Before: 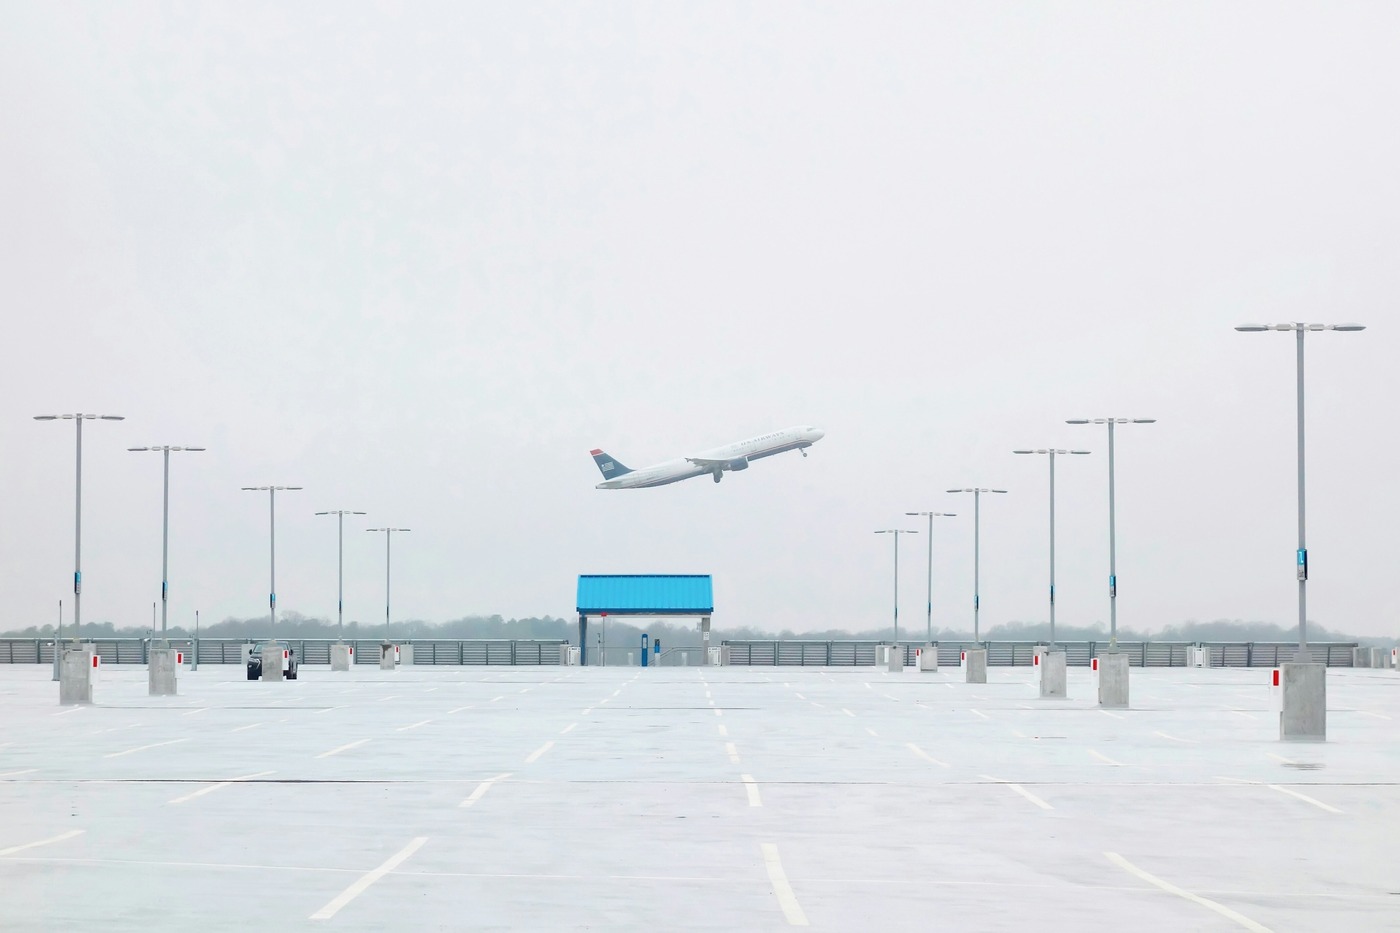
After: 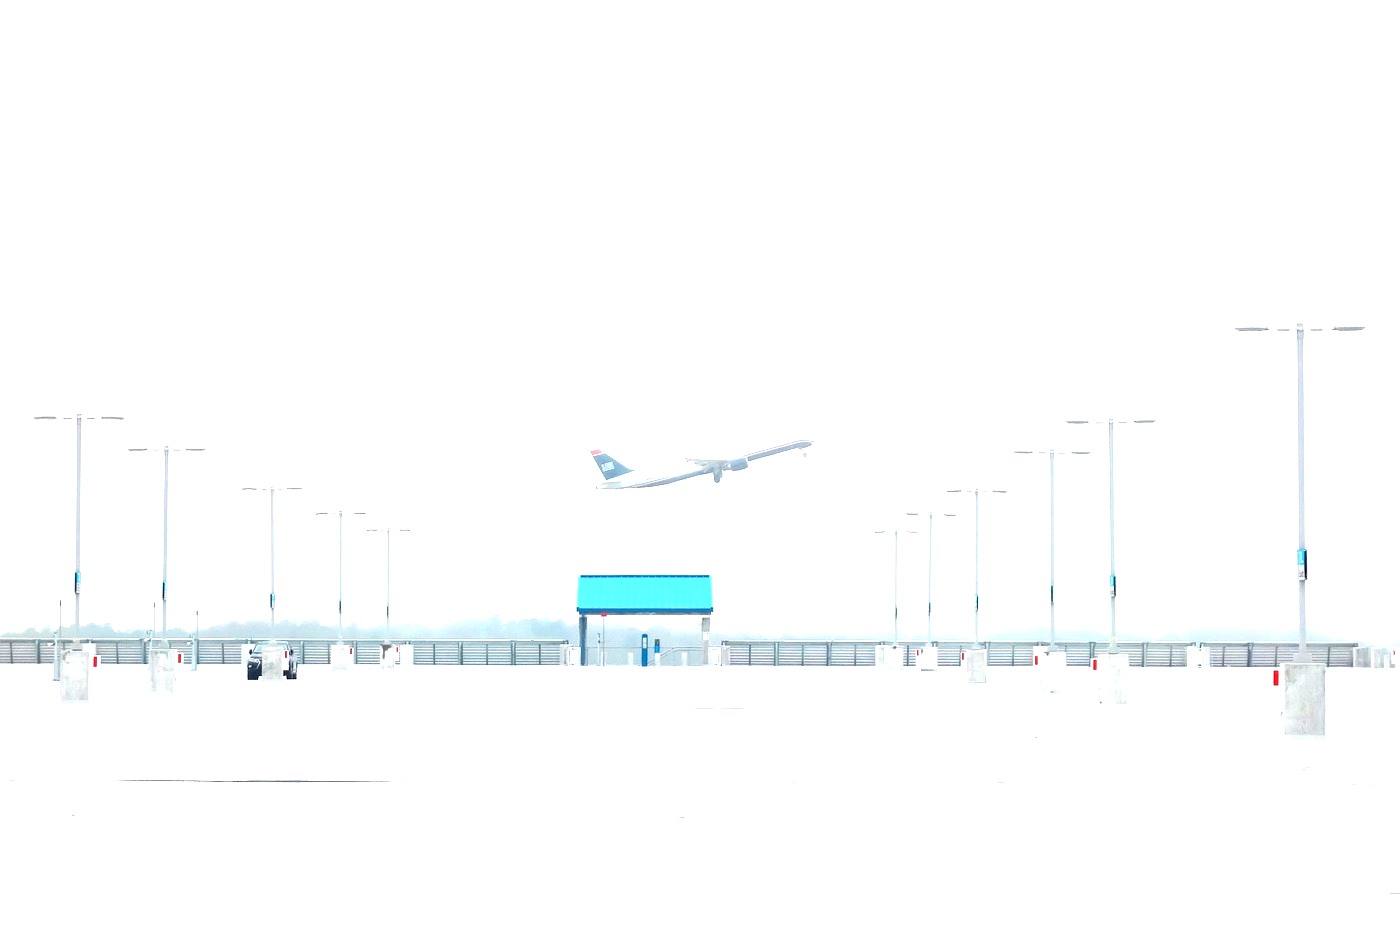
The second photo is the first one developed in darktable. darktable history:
local contrast: highlights 102%, shadows 103%, detail 120%, midtone range 0.2
exposure: black level correction 0, exposure 1.199 EV, compensate highlight preservation false
